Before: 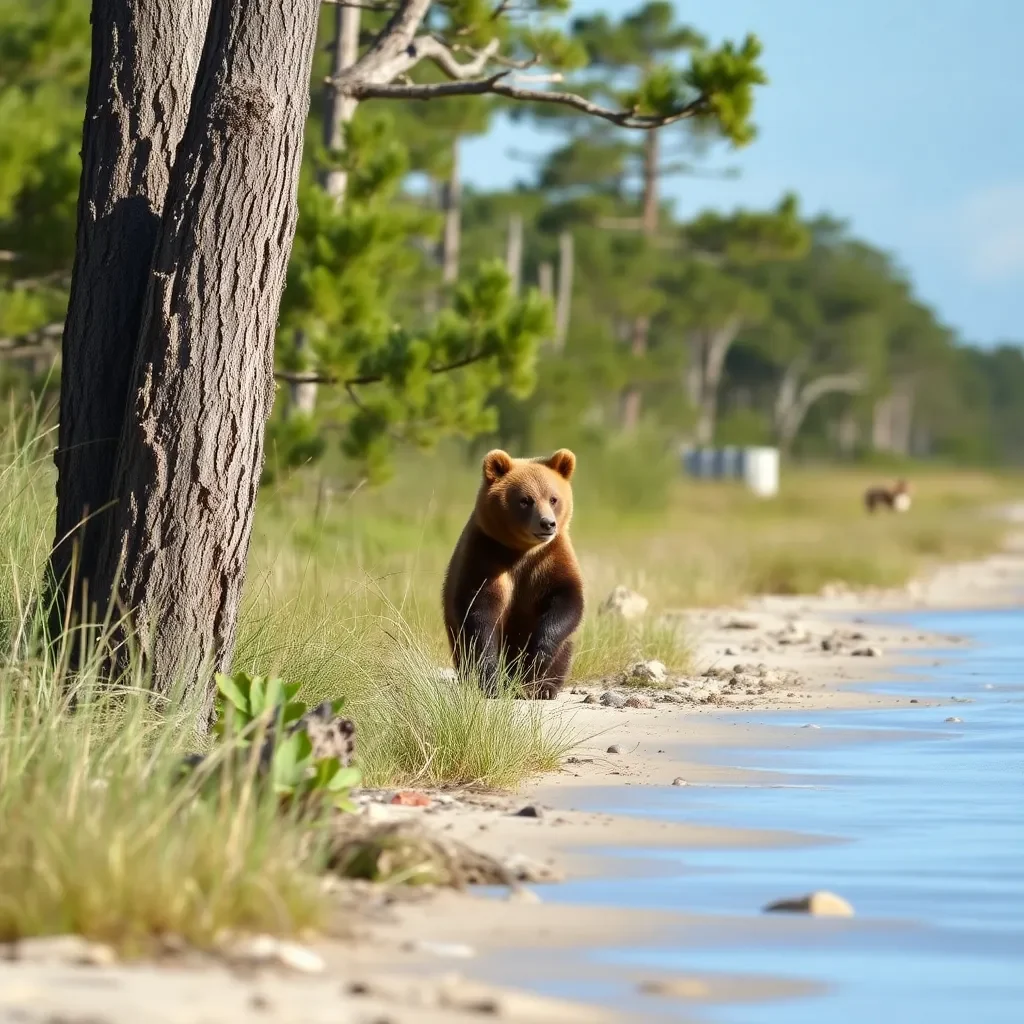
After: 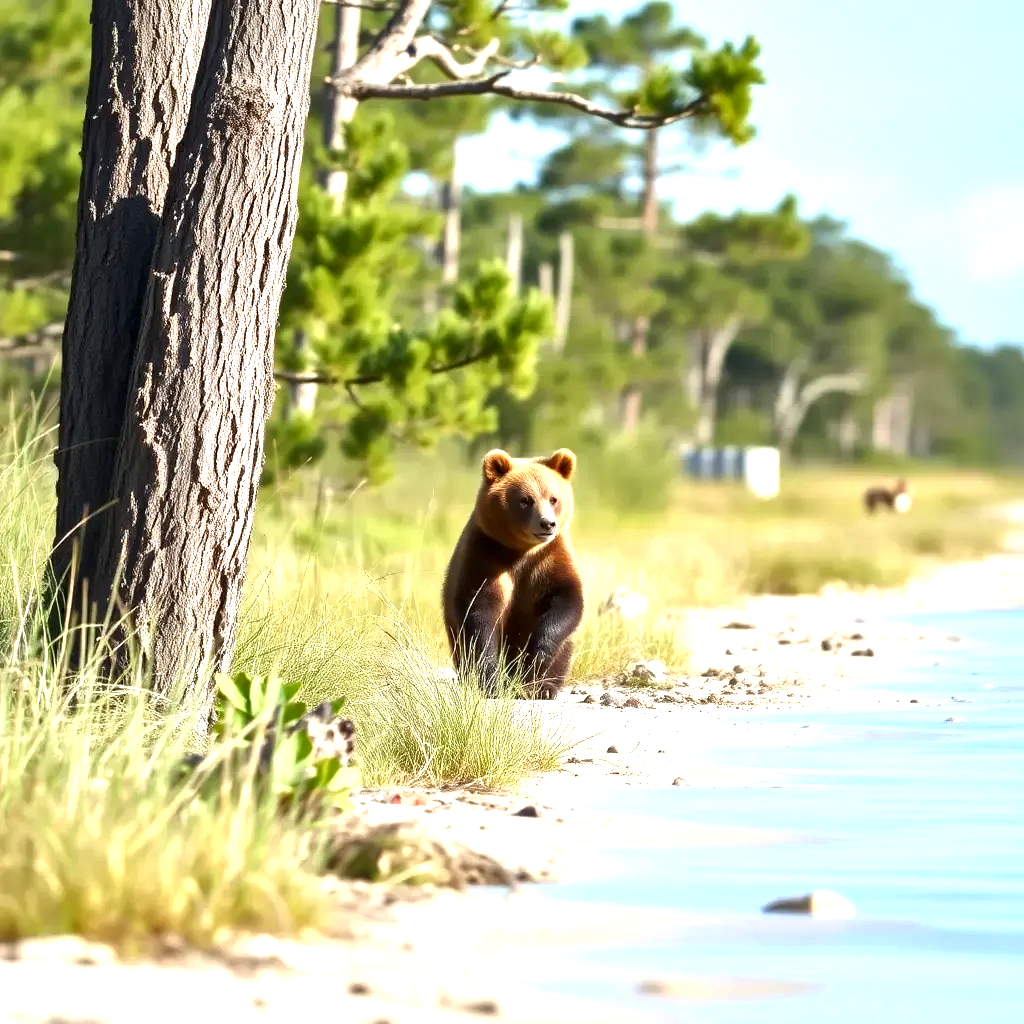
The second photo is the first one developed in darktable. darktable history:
white balance: emerald 1
local contrast: mode bilateral grid, contrast 25, coarseness 60, detail 151%, midtone range 0.2
exposure: black level correction 0, exposure 1 EV, compensate exposure bias true, compensate highlight preservation false
